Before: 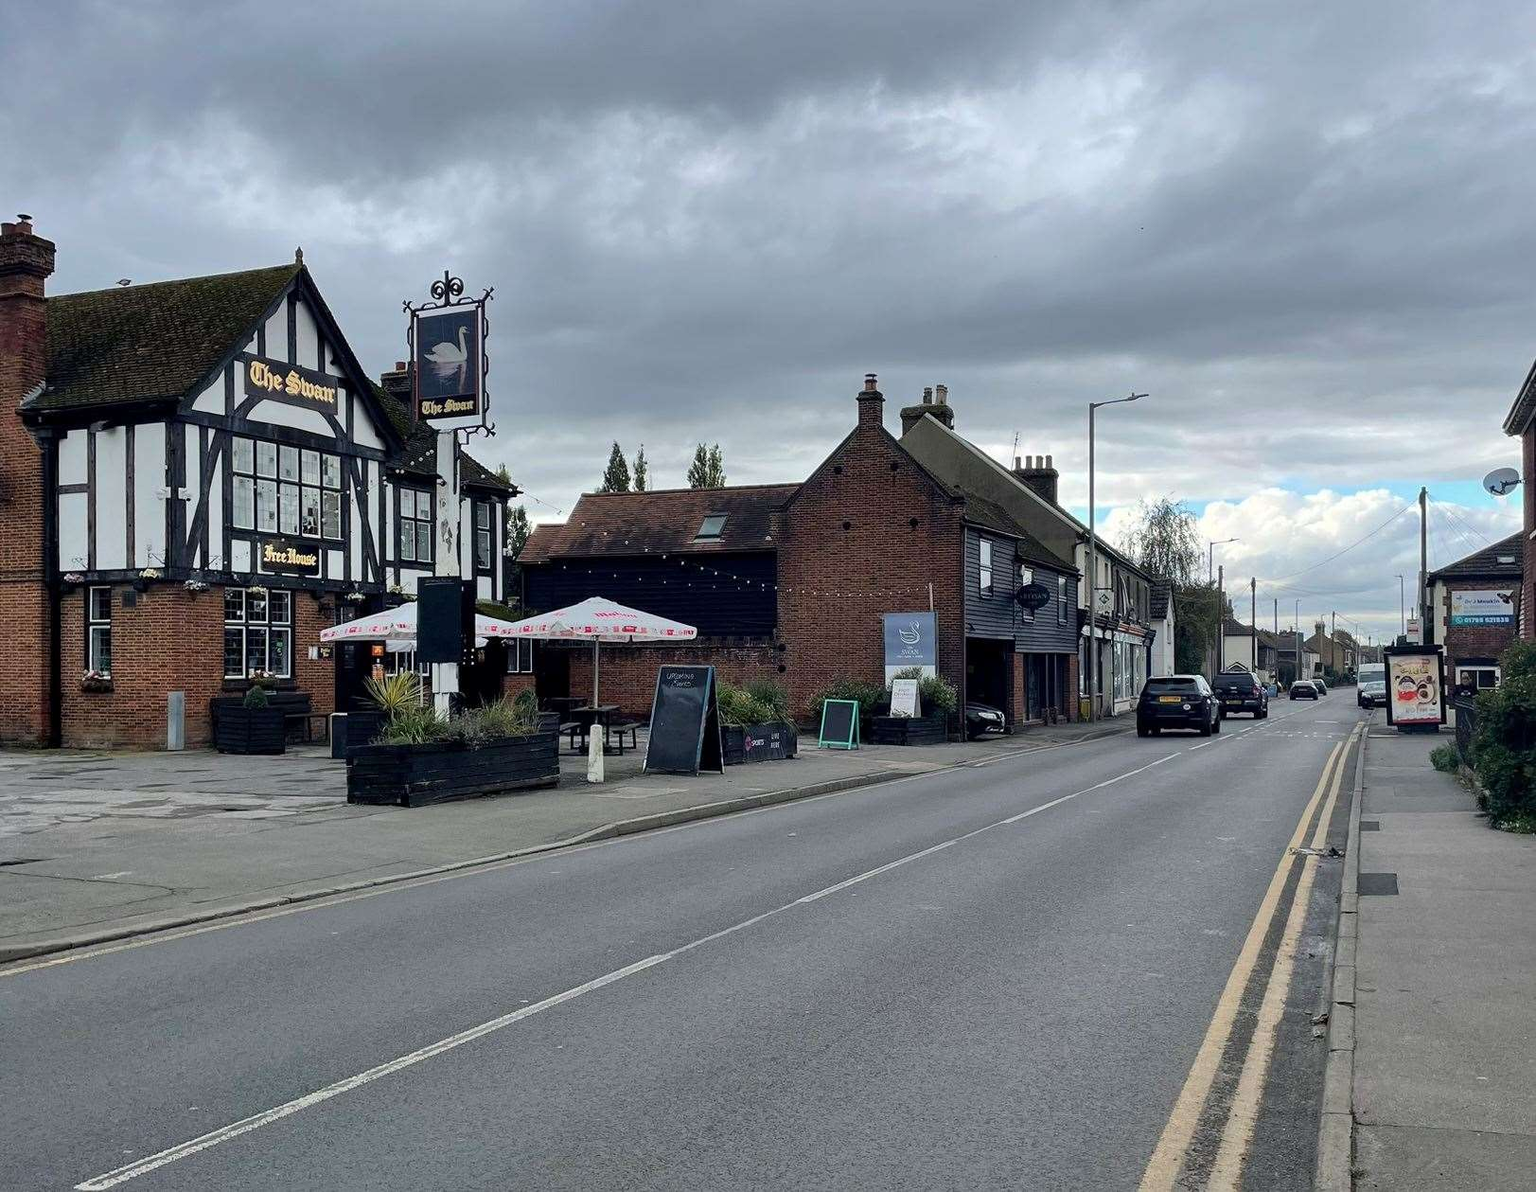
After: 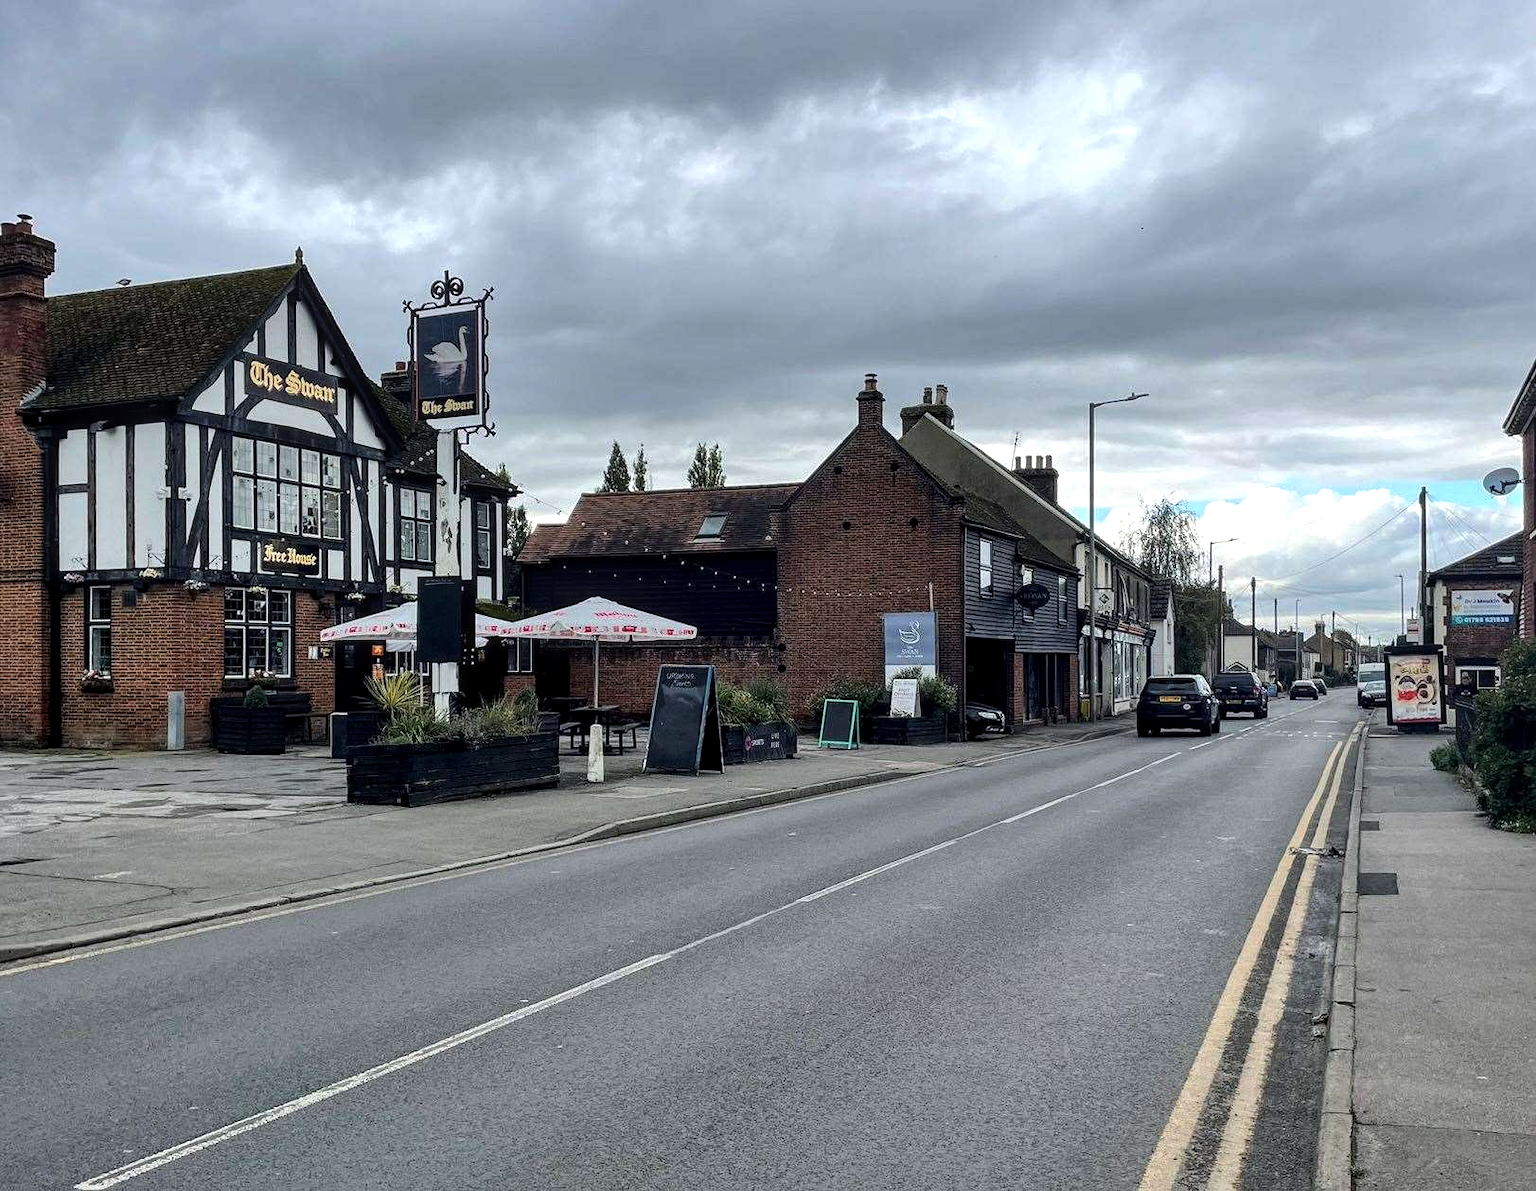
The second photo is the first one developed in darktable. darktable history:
tone equalizer: -8 EV -0.448 EV, -7 EV -0.418 EV, -6 EV -0.36 EV, -5 EV -0.228 EV, -3 EV 0.236 EV, -2 EV 0.31 EV, -1 EV 0.397 EV, +0 EV 0.413 EV, edges refinement/feathering 500, mask exposure compensation -1.57 EV, preserve details no
local contrast: on, module defaults
